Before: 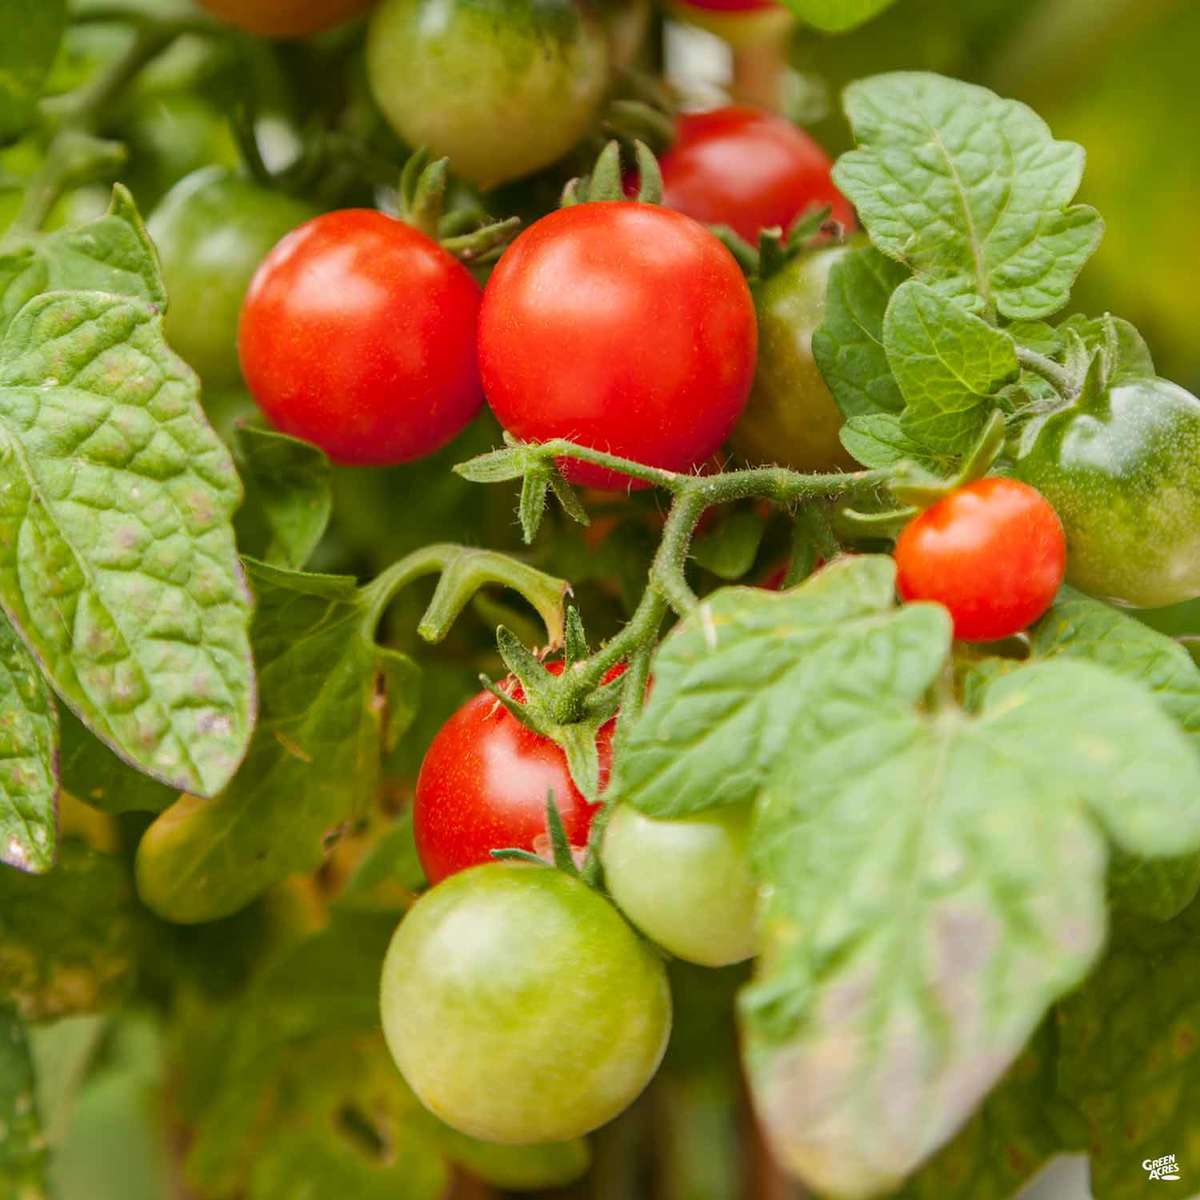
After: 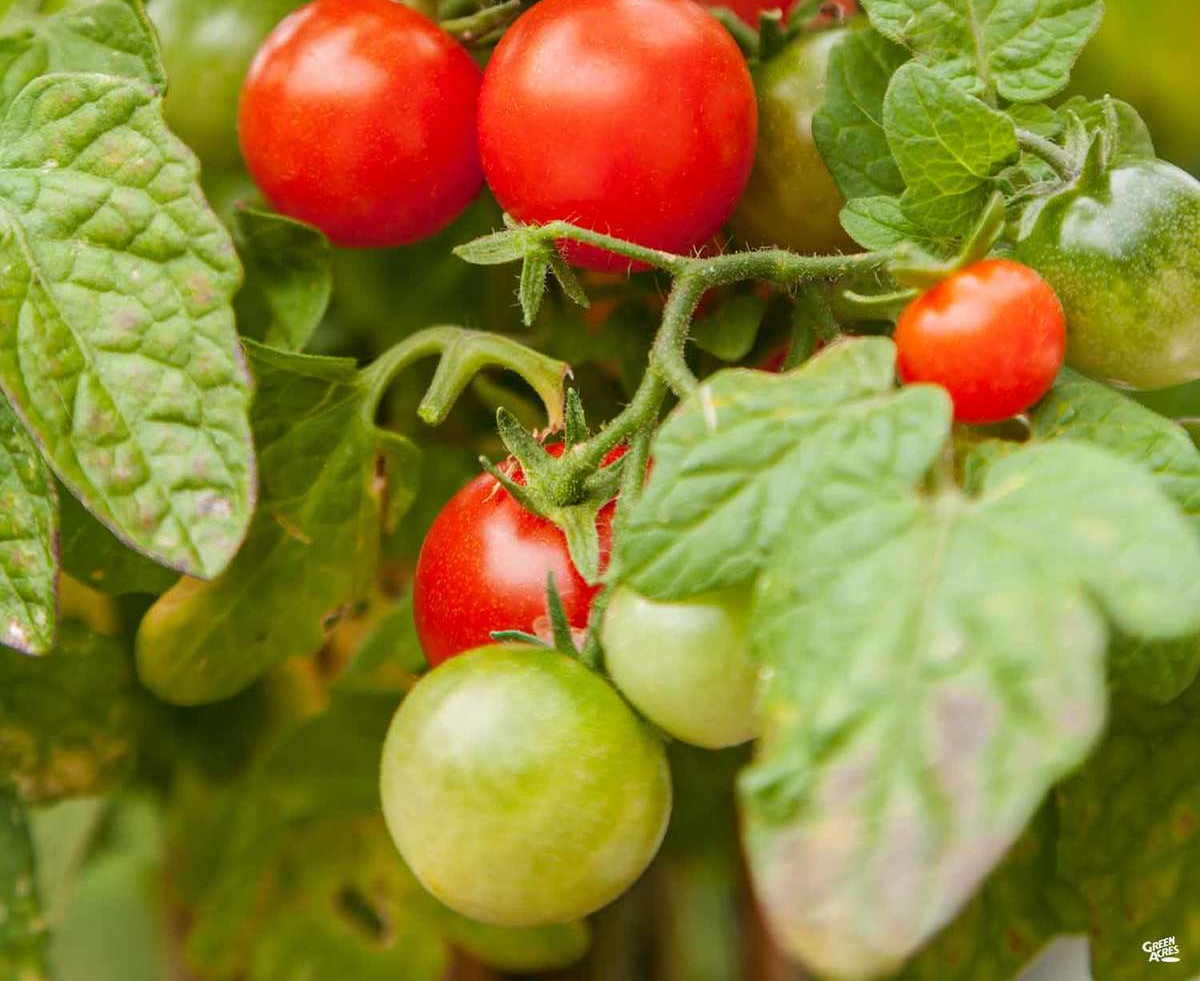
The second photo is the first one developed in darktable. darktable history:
crop and rotate: top 18.243%
